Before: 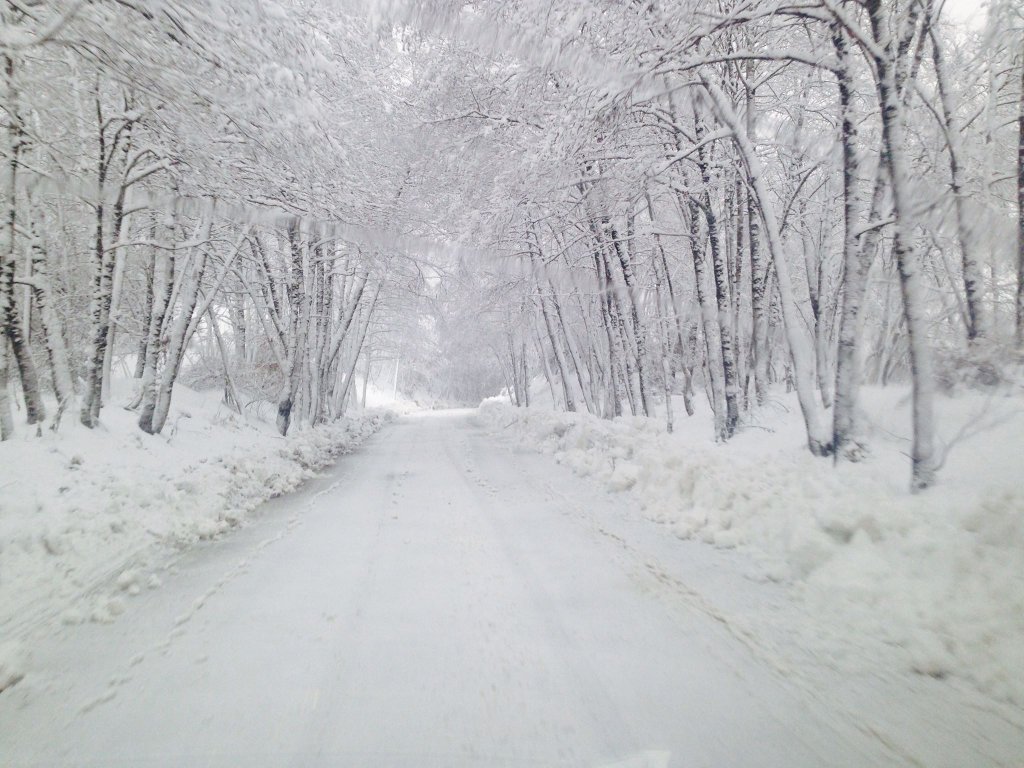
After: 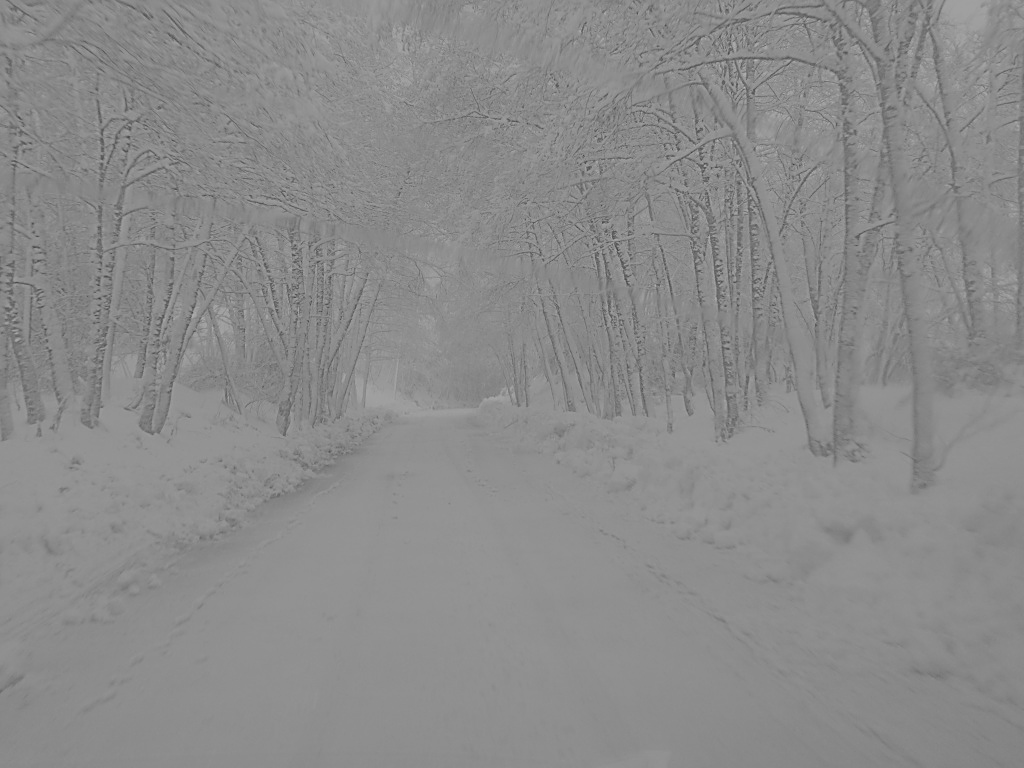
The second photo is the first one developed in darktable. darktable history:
highpass: sharpness 5.84%, contrast boost 8.44%
rgb levels: preserve colors sum RGB, levels [[0.038, 0.433, 0.934], [0, 0.5, 1], [0, 0.5, 1]]
tone equalizer: on, module defaults
exposure: black level correction 0, exposure 1.625 EV, compensate exposure bias true, compensate highlight preservation false
shadows and highlights: shadows 52.42, soften with gaussian
sharpen: on, module defaults
